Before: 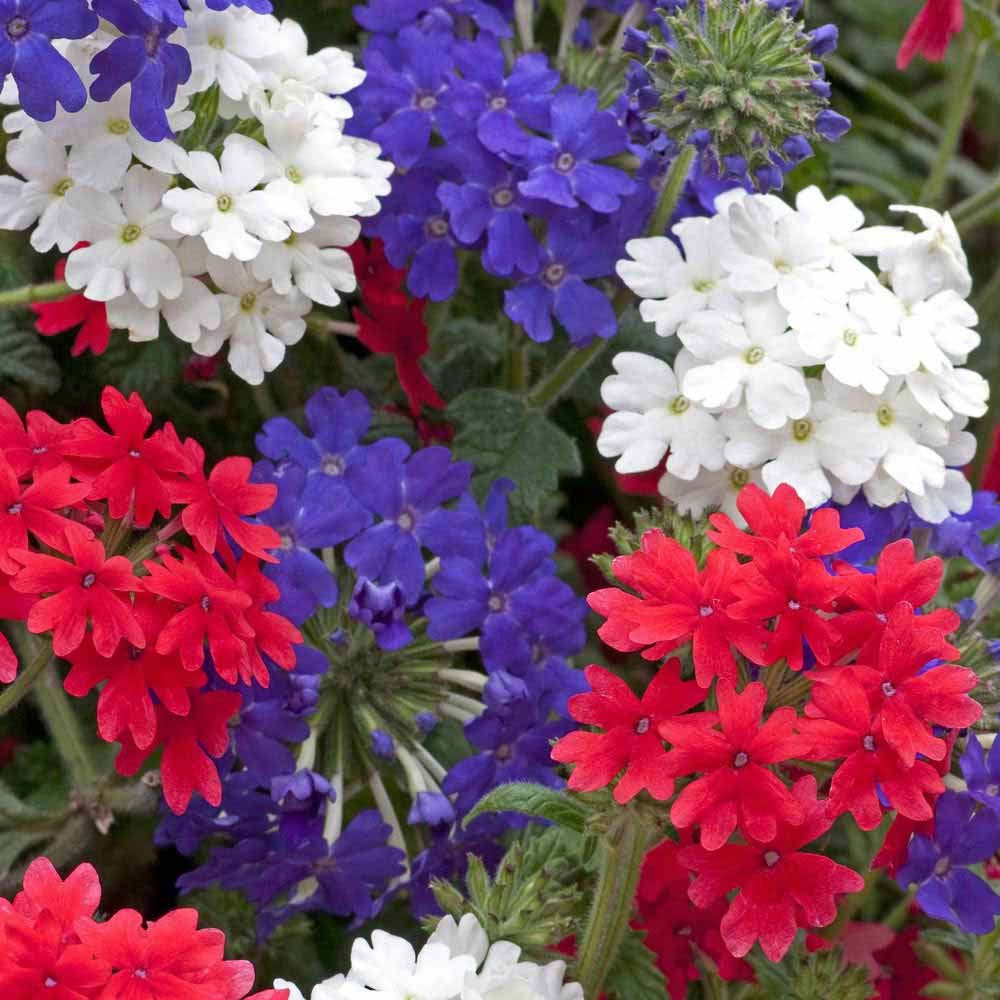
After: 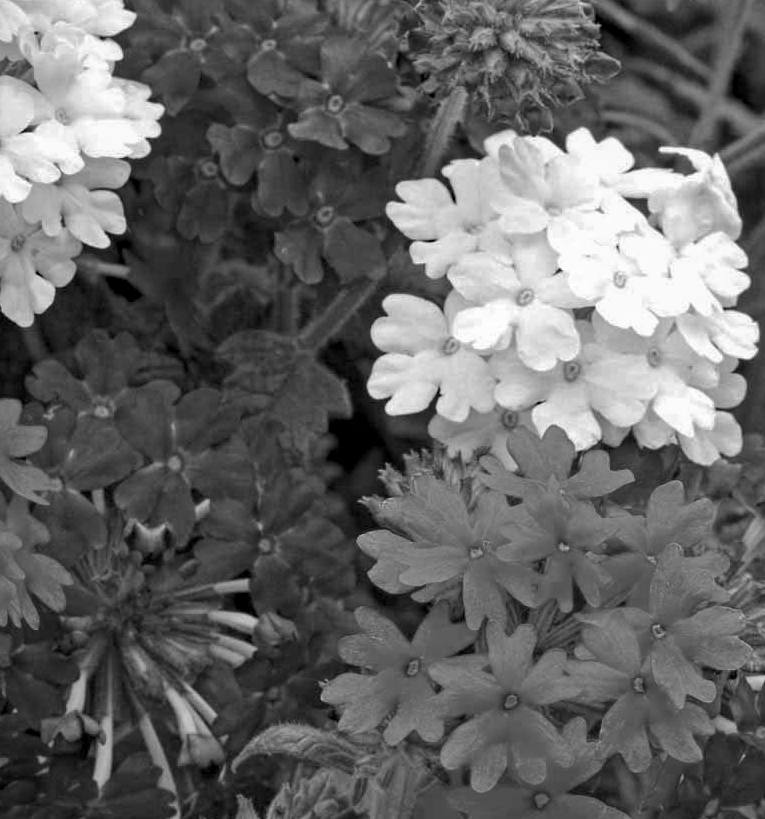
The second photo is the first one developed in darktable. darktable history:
local contrast: highlights 100%, shadows 100%, detail 120%, midtone range 0.2
haze removal: compatibility mode true, adaptive false
shadows and highlights: shadows -20, white point adjustment -2, highlights -35
monochrome: on, module defaults
crop: left 23.095%, top 5.827%, bottom 11.854%
